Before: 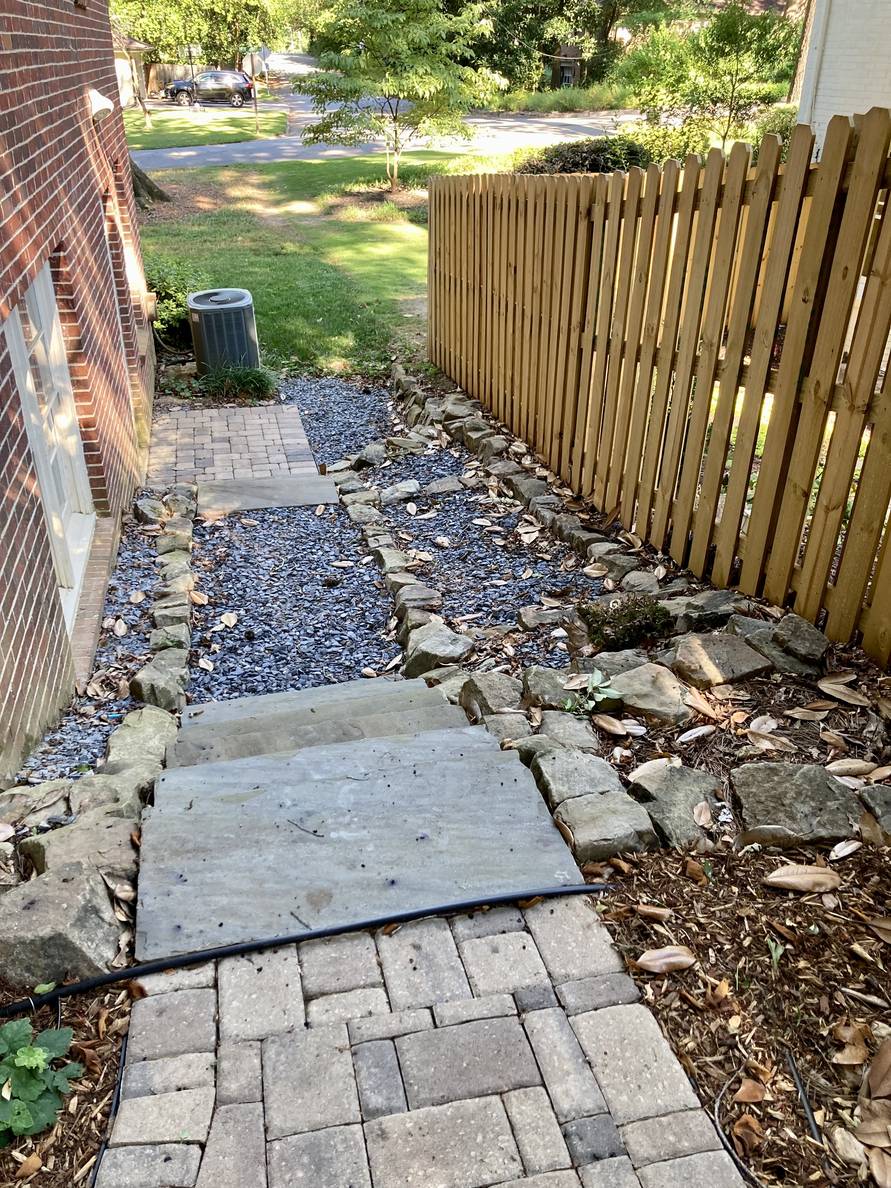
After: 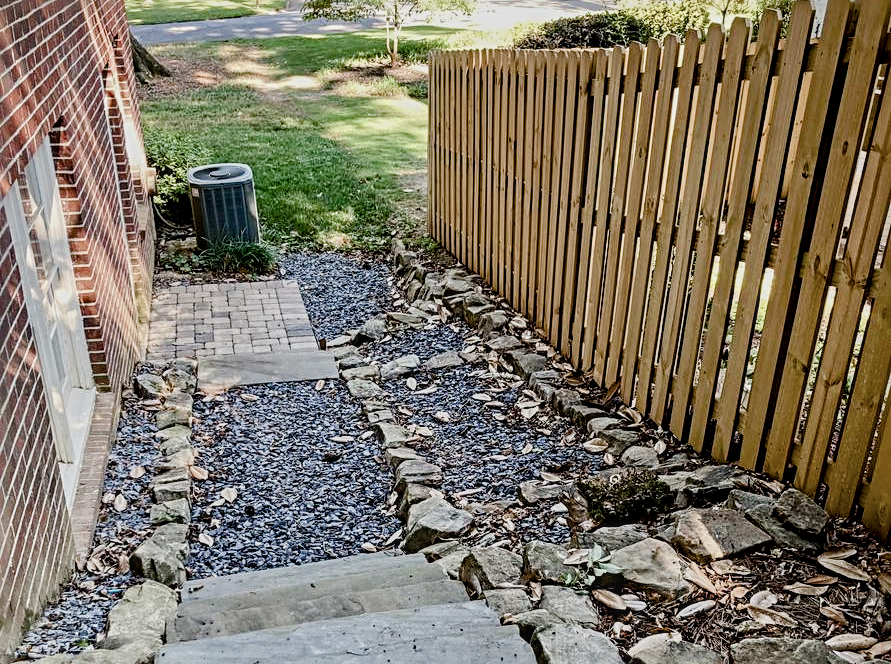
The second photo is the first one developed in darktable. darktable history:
contrast brightness saturation: contrast 0.106, saturation -0.171
local contrast: on, module defaults
color balance rgb: perceptual saturation grading › global saturation 20%, perceptual saturation grading › highlights -49.051%, perceptual saturation grading › shadows 25.688%, global vibrance 5.399%
filmic rgb: black relative exposure -8.02 EV, white relative exposure 4.02 EV, hardness 4.12
crop and rotate: top 10.609%, bottom 33.446%
sharpen: radius 3.98
